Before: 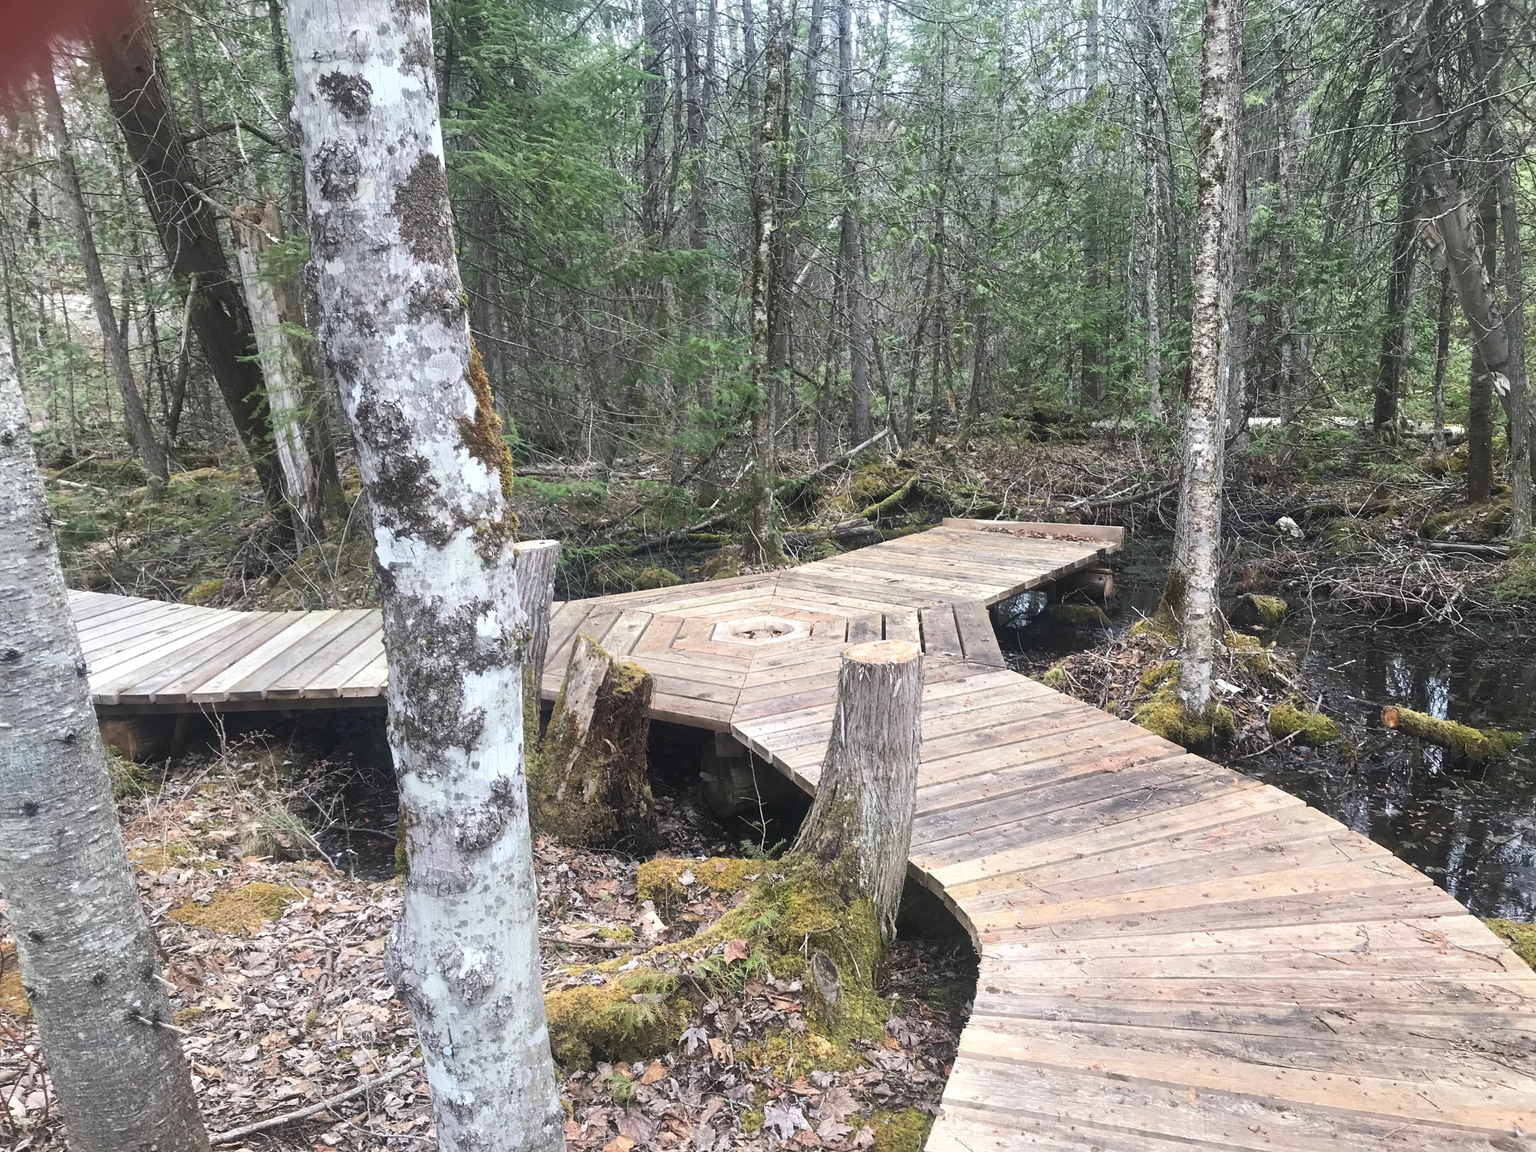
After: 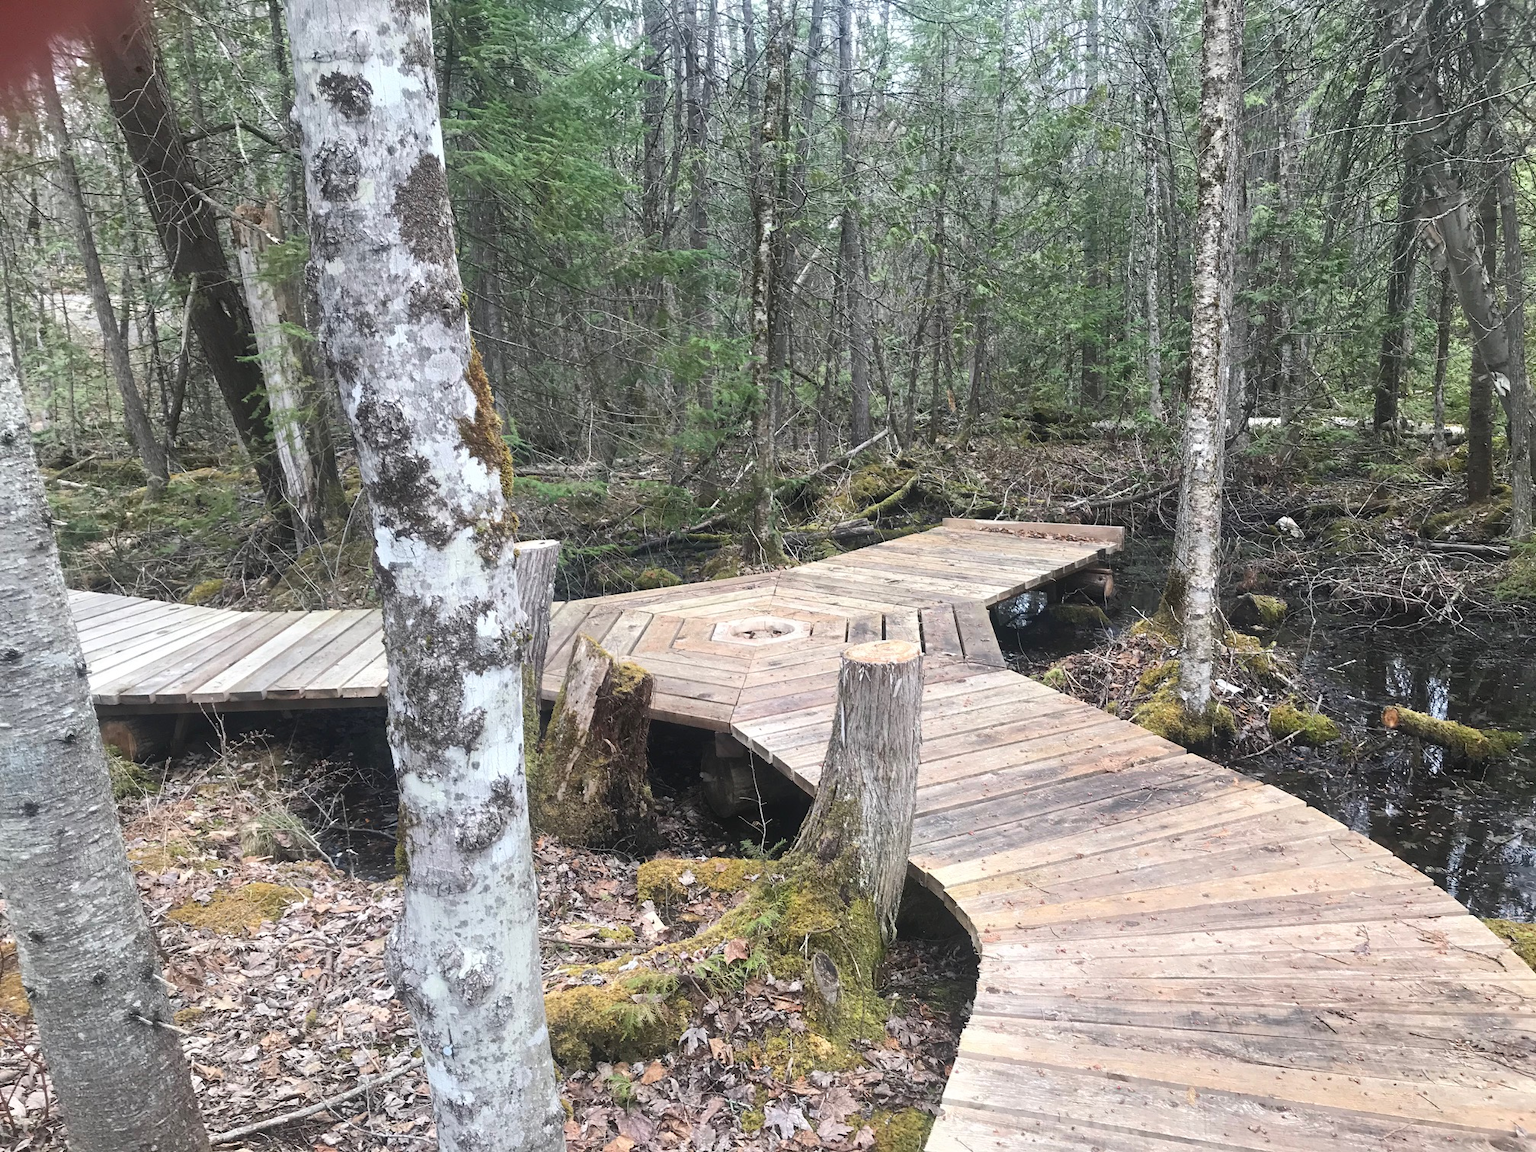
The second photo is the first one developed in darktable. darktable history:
color calibration: illuminant same as pipeline (D50), adaptation XYZ, x 0.345, y 0.358, temperature 5008.66 K, gamut compression 1.75
